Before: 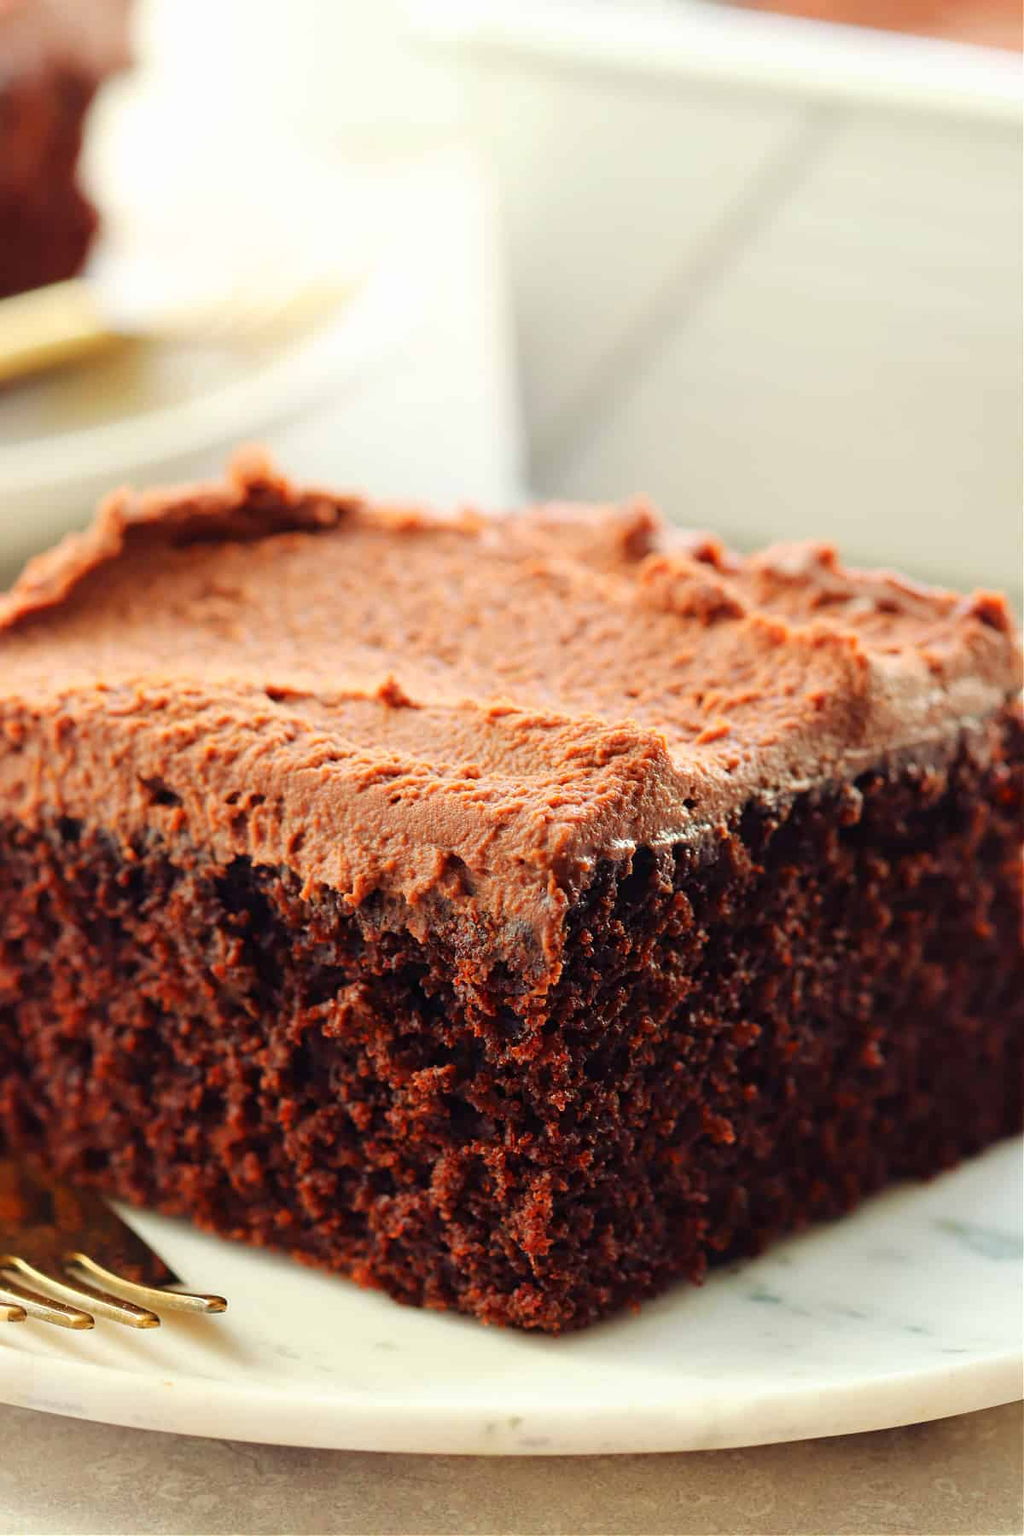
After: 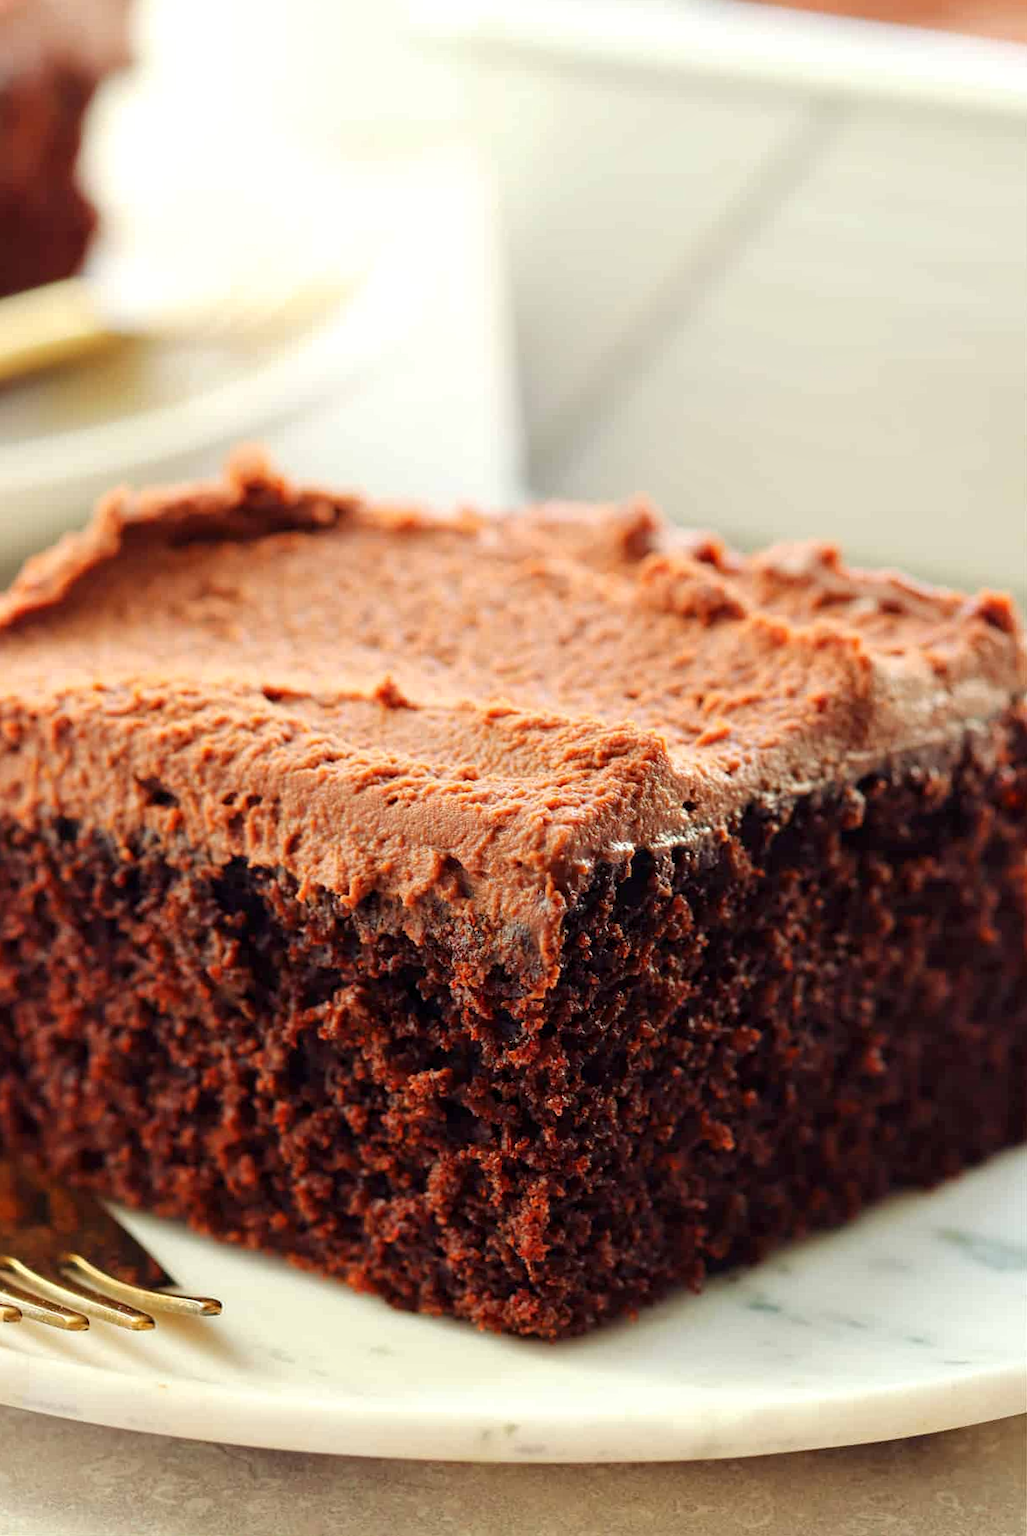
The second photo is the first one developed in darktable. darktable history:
local contrast: highlights 100%, shadows 100%, detail 120%, midtone range 0.2
rotate and perspective: rotation 0.192°, lens shift (horizontal) -0.015, crop left 0.005, crop right 0.996, crop top 0.006, crop bottom 0.99
